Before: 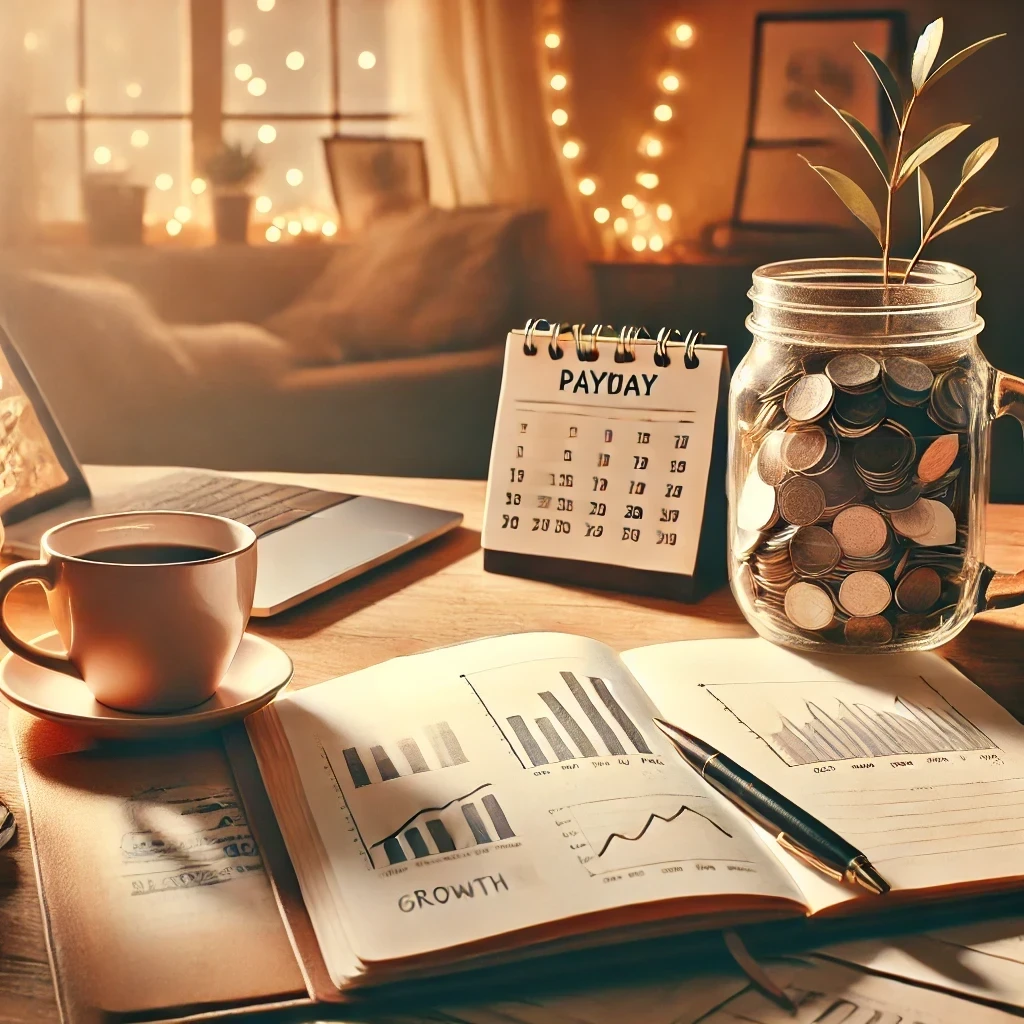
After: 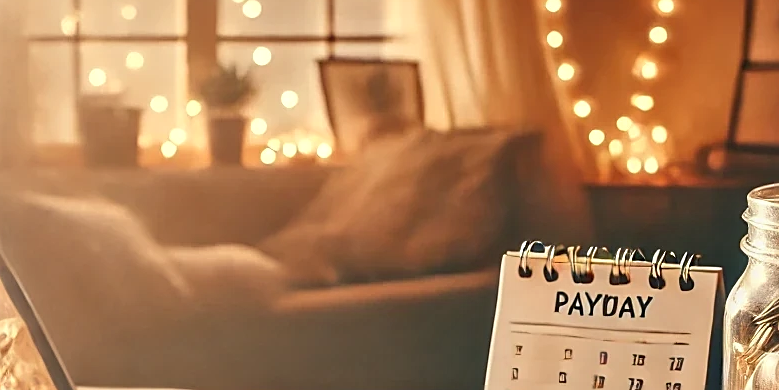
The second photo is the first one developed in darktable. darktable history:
crop: left 0.551%, top 7.629%, right 23.338%, bottom 54.214%
sharpen: on, module defaults
local contrast: on, module defaults
